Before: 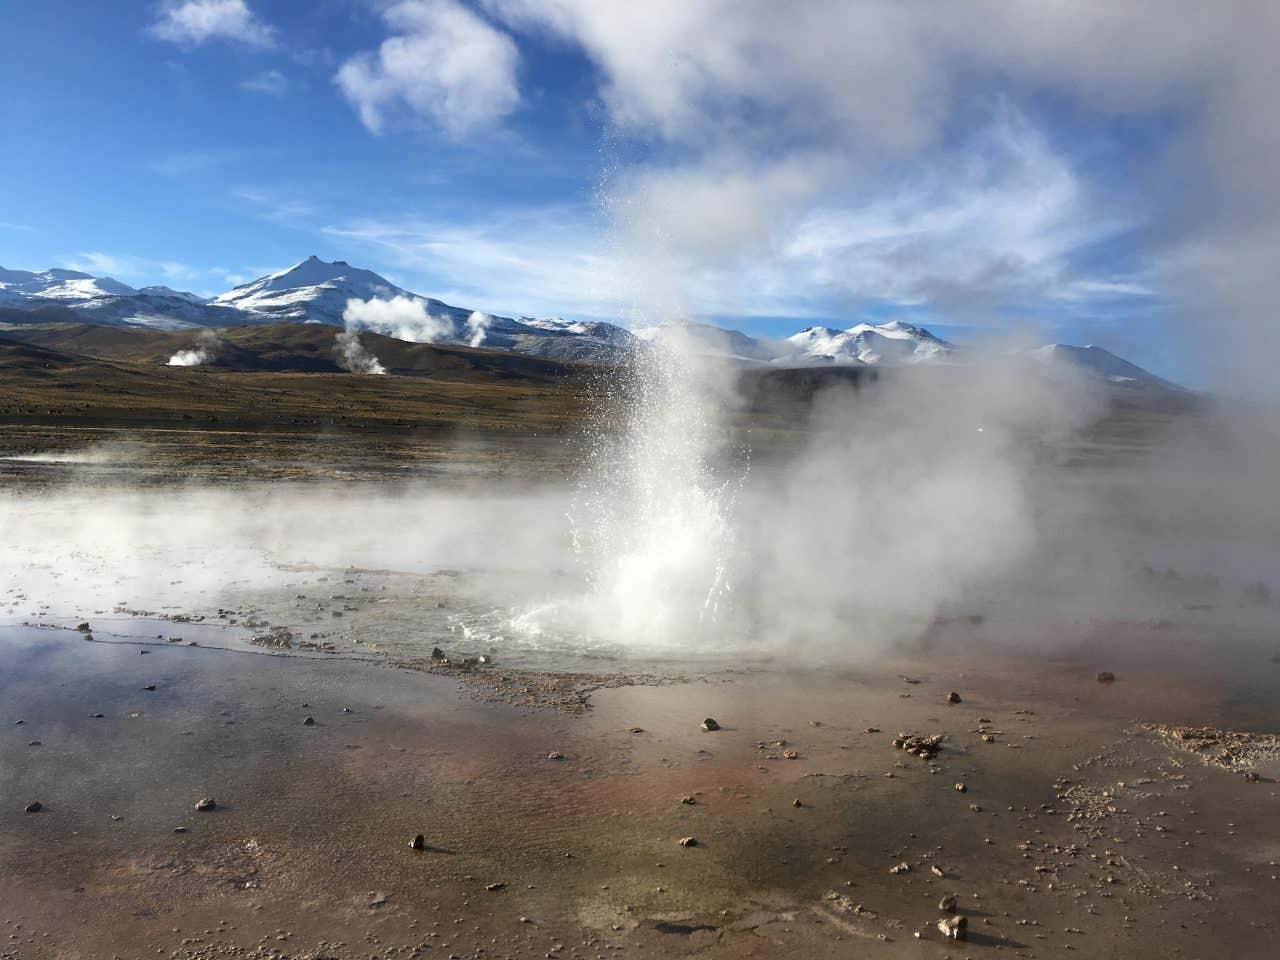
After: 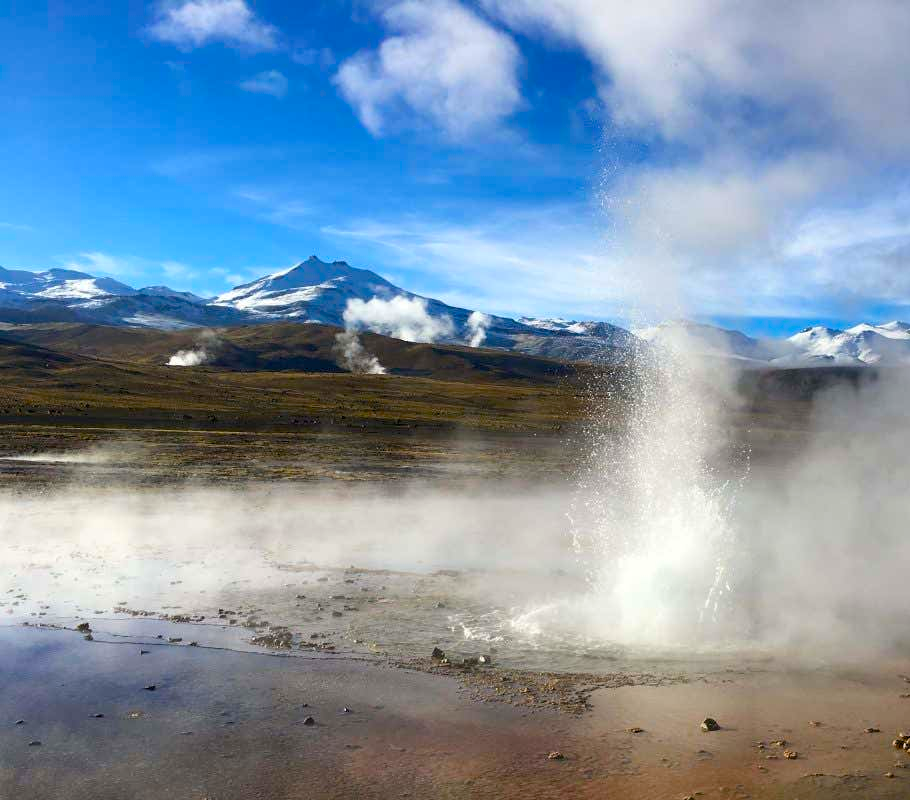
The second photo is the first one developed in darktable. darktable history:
fill light: on, module defaults
exposure: black level correction 0.004, exposure 0.014 EV, compensate highlight preservation false
crop: right 28.885%, bottom 16.626%
color balance rgb: linear chroma grading › global chroma 15%, perceptual saturation grading › global saturation 30%
